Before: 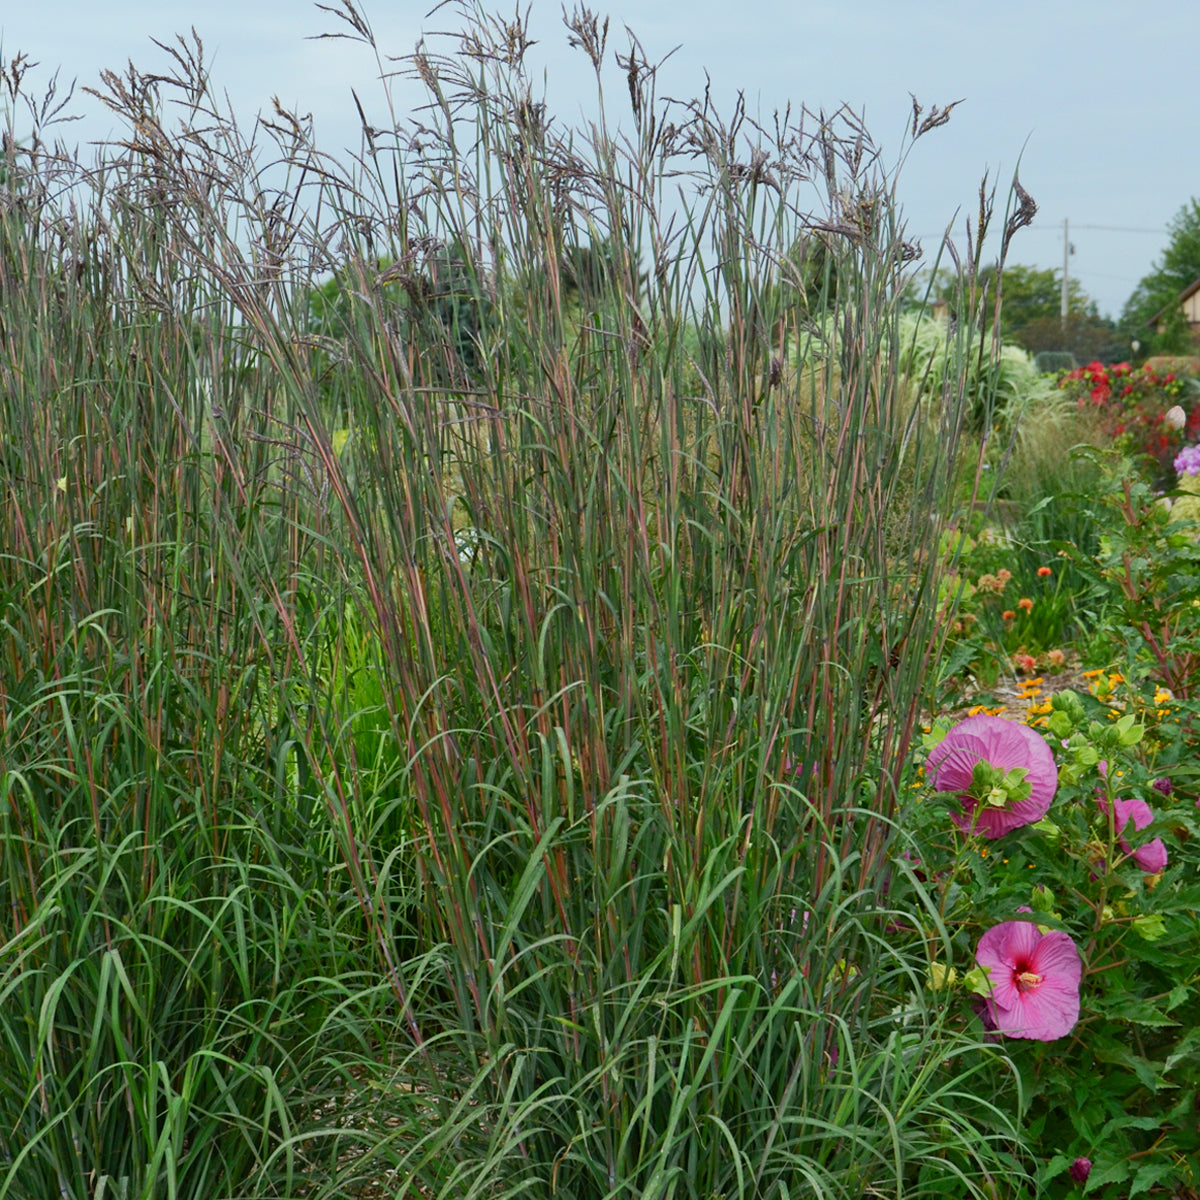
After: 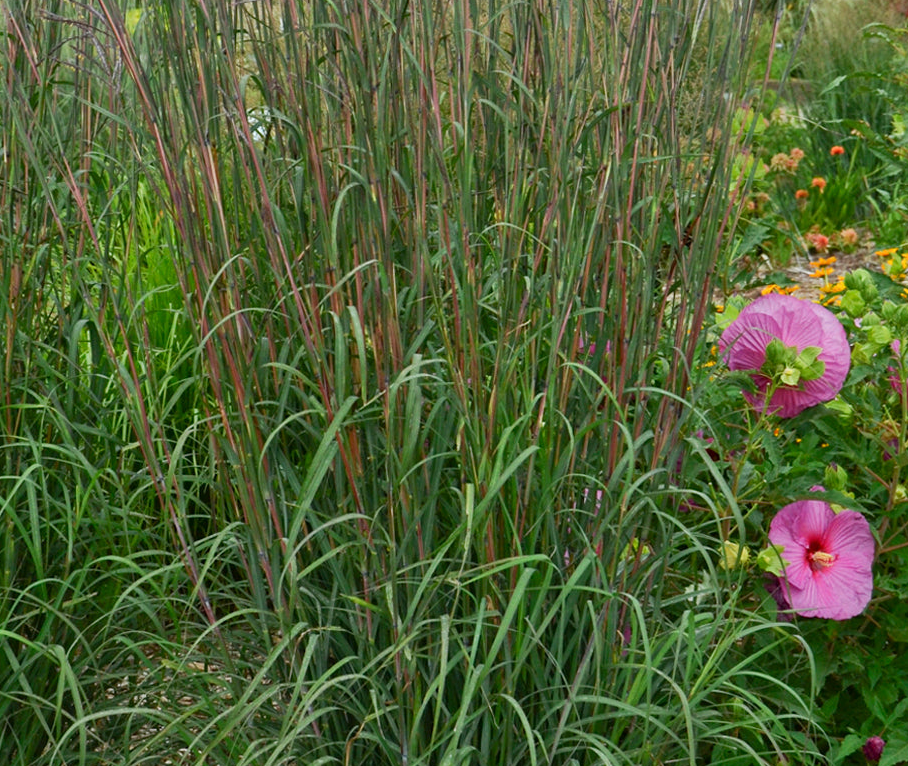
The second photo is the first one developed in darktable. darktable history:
exposure: exposure 0.161 EV, compensate highlight preservation false
crop and rotate: left 17.299%, top 35.115%, right 7.015%, bottom 1.024%
